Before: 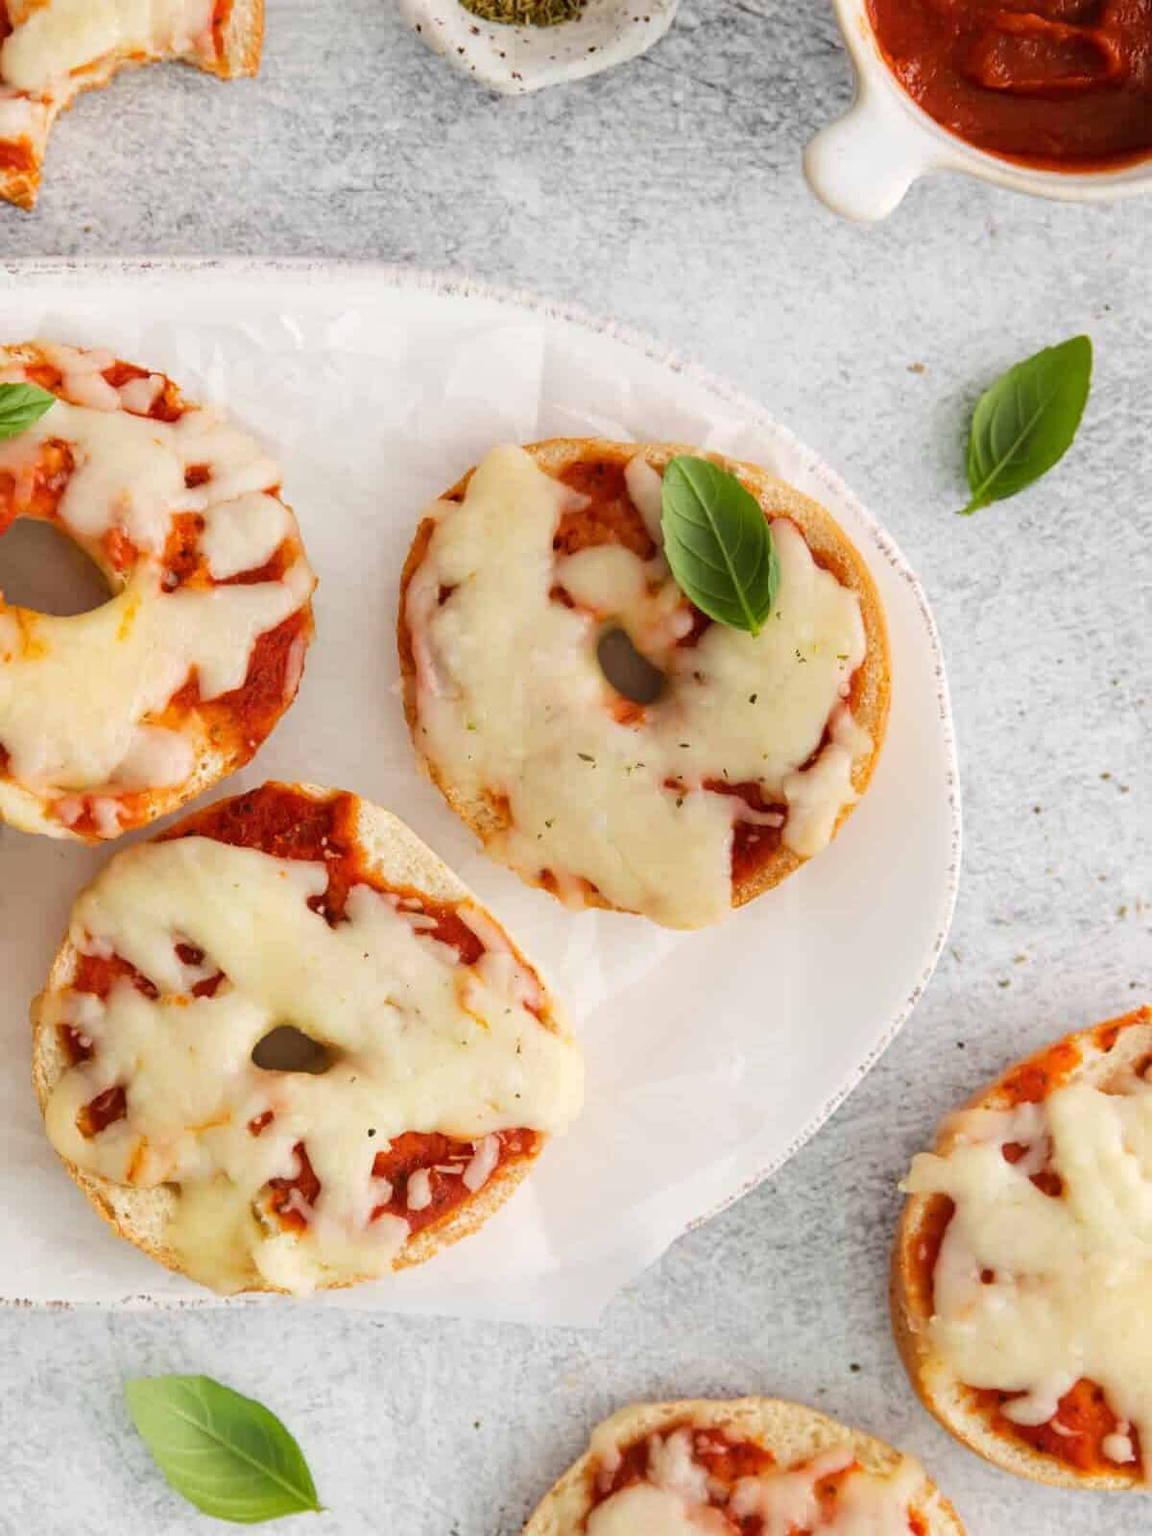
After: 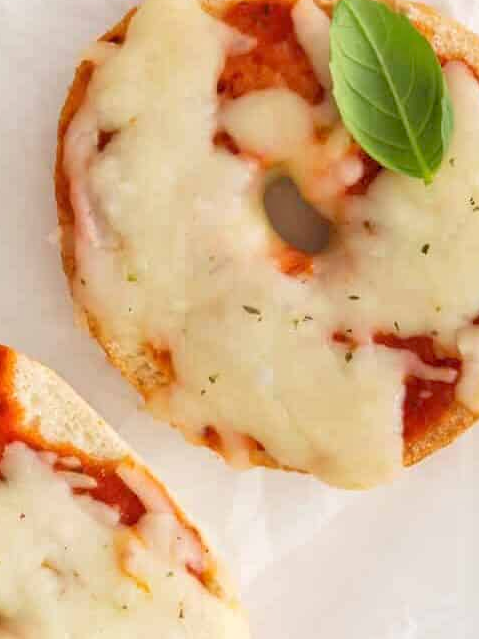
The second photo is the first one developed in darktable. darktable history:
tone equalizer: -7 EV 0.15 EV, -6 EV 0.6 EV, -5 EV 1.15 EV, -4 EV 1.33 EV, -3 EV 1.15 EV, -2 EV 0.6 EV, -1 EV 0.15 EV, mask exposure compensation -0.5 EV
rgb levels: preserve colors max RGB
crop: left 30%, top 30%, right 30%, bottom 30%
